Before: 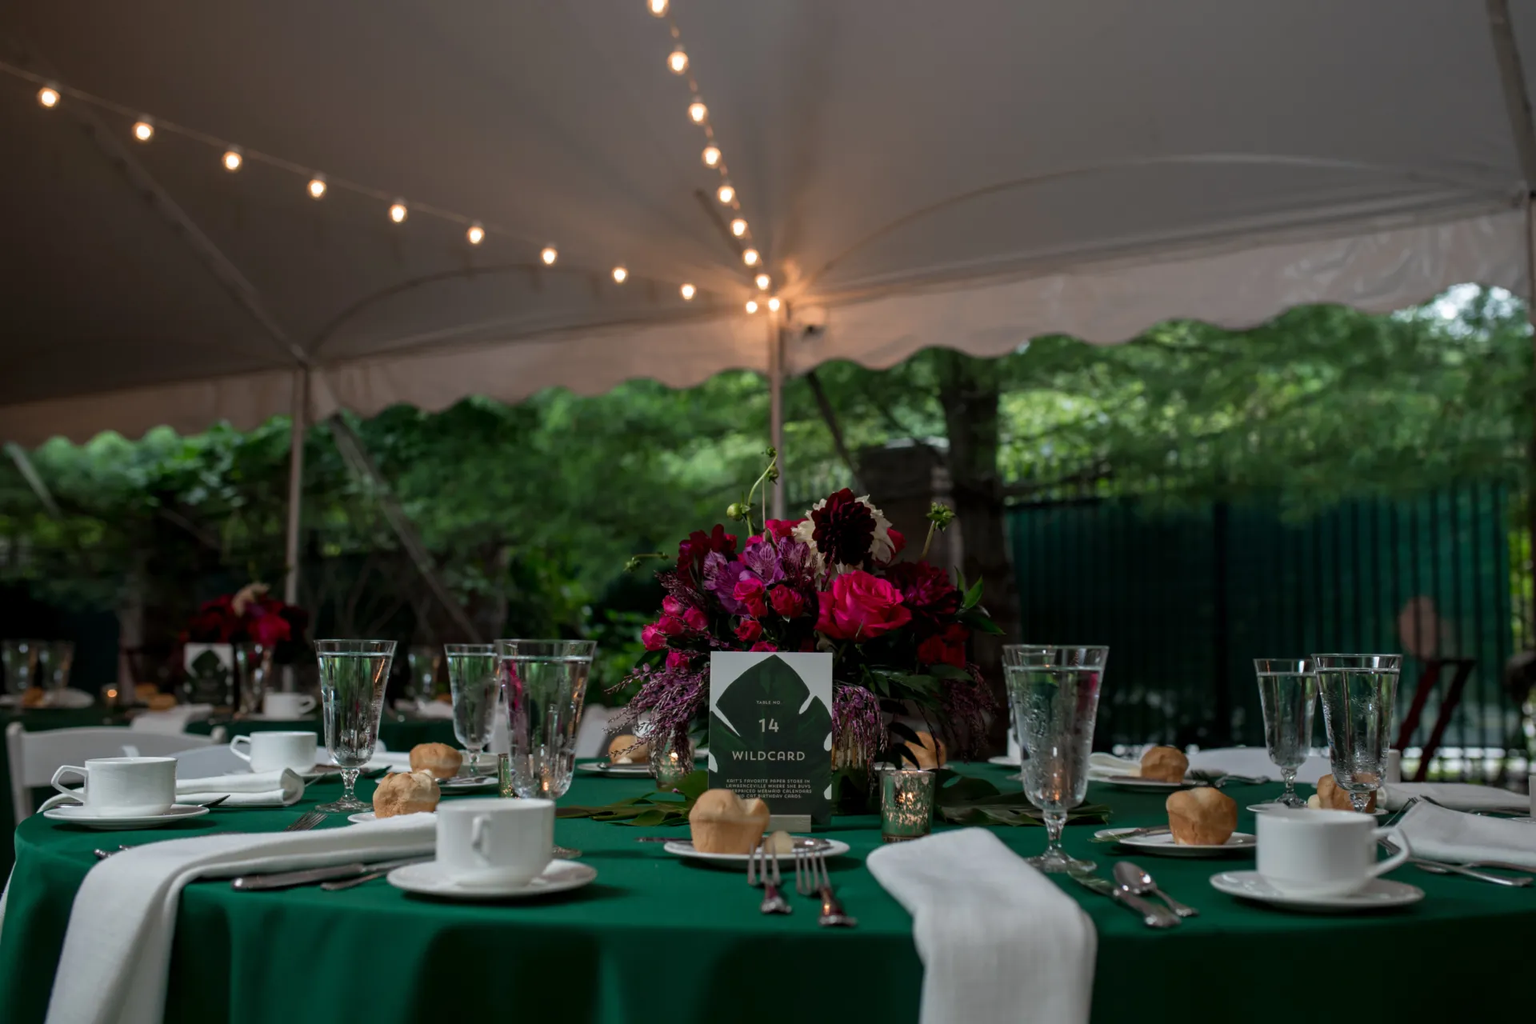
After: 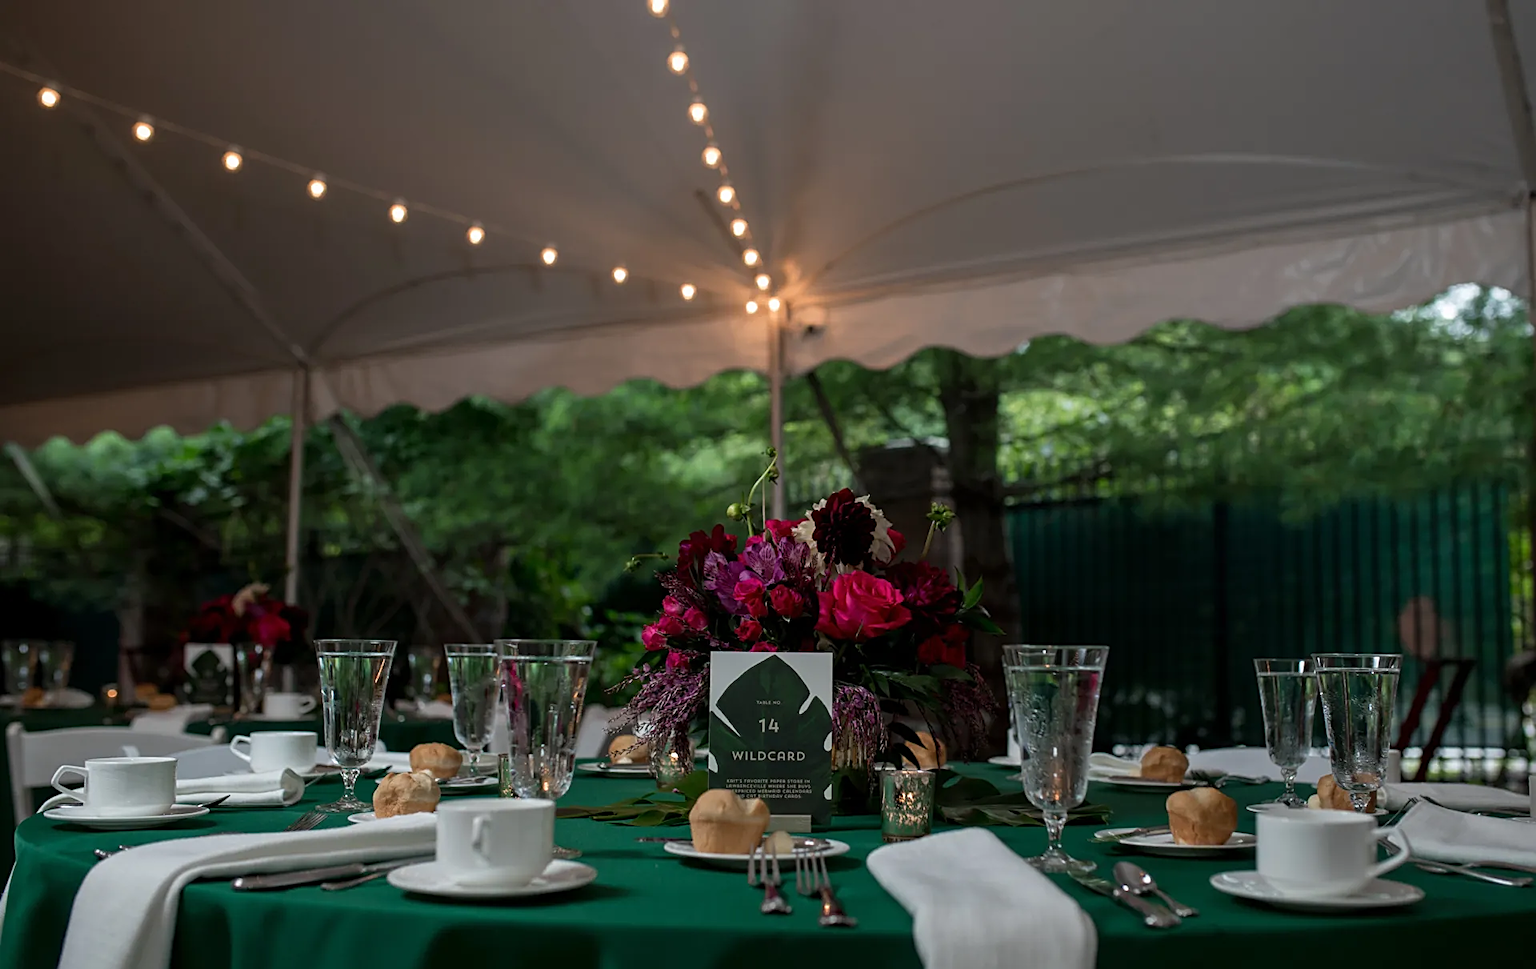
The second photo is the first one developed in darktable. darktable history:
crop and rotate: top 0.008%, bottom 5.244%
sharpen: on, module defaults
